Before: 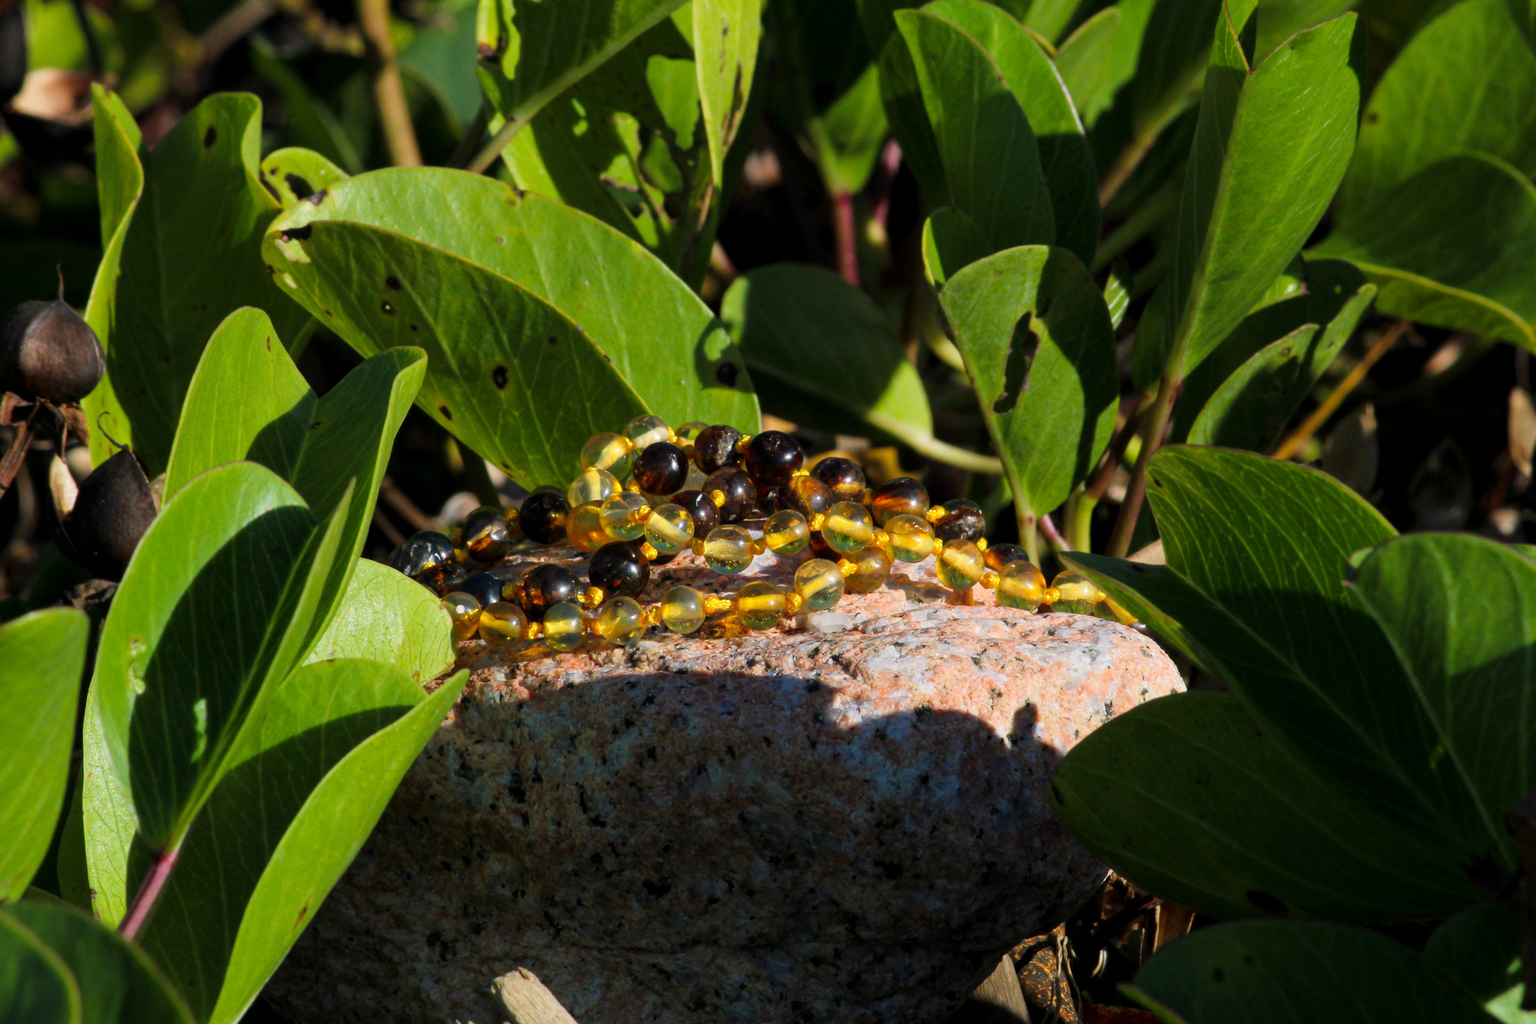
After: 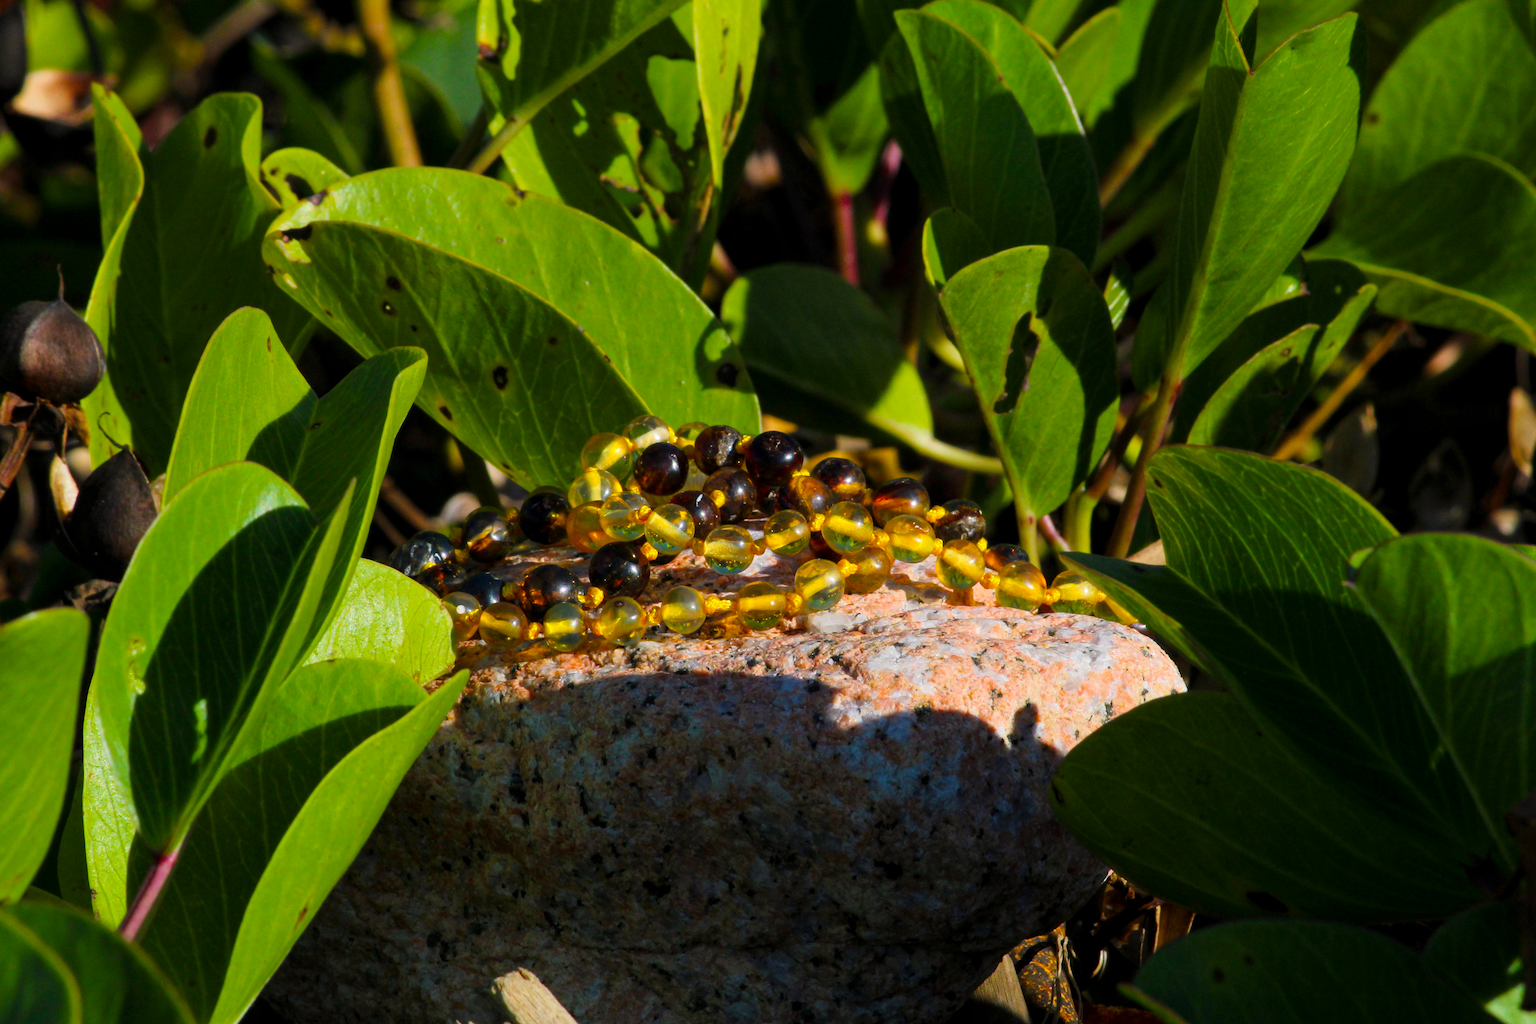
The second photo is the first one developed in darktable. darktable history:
color balance rgb: perceptual saturation grading › global saturation 30.384%
